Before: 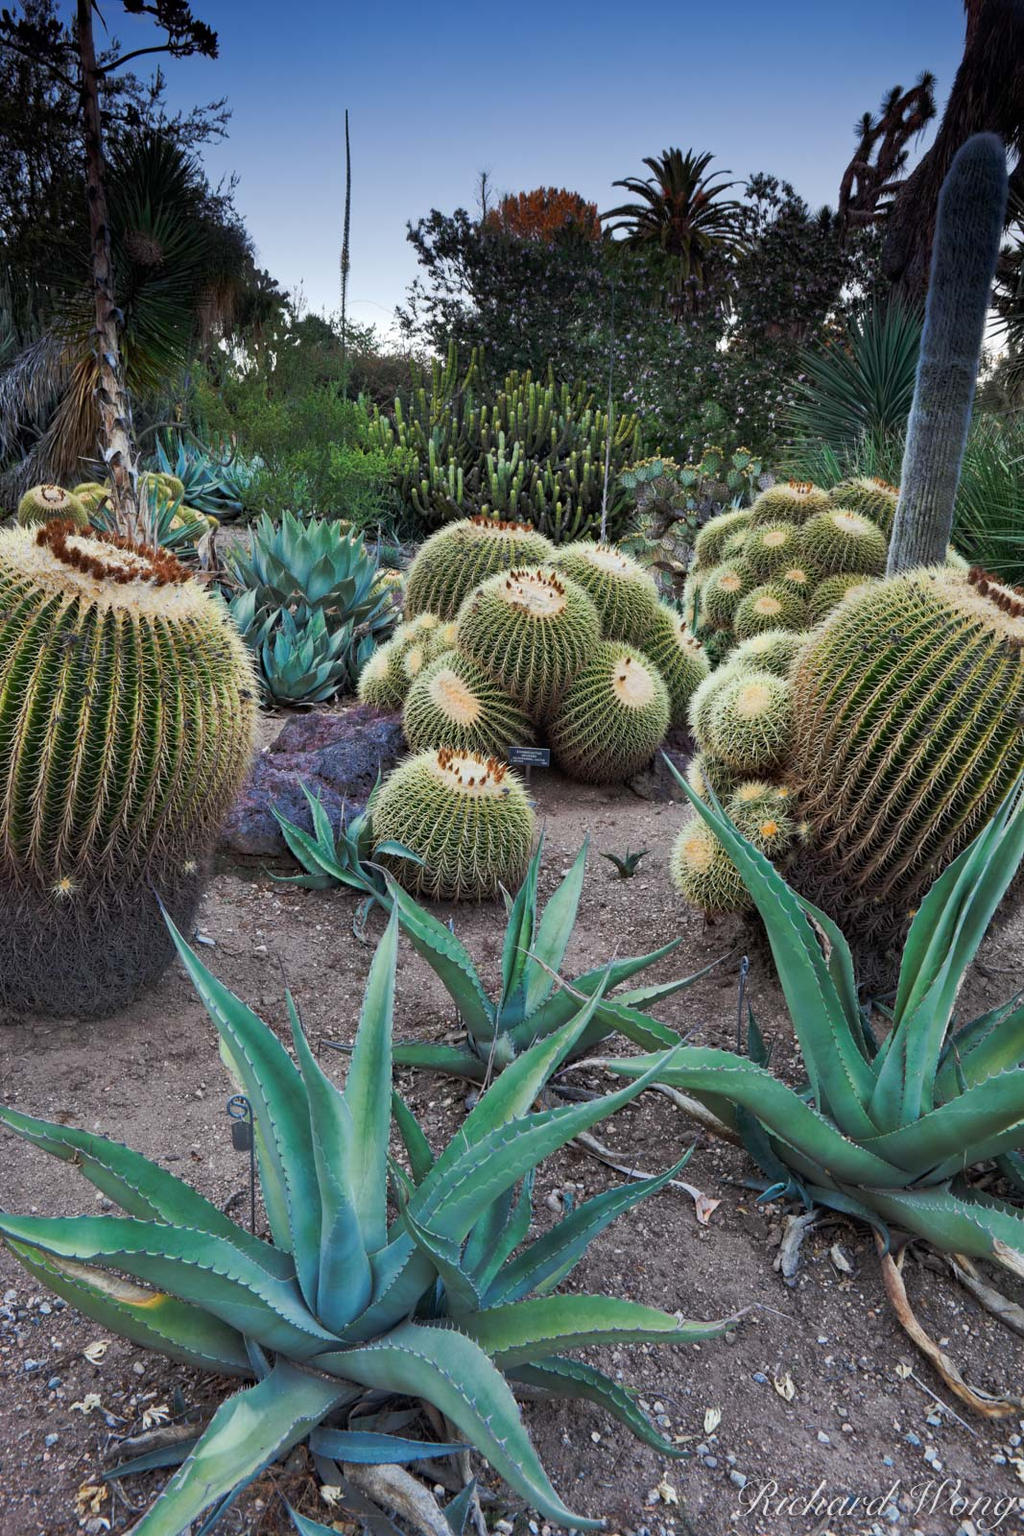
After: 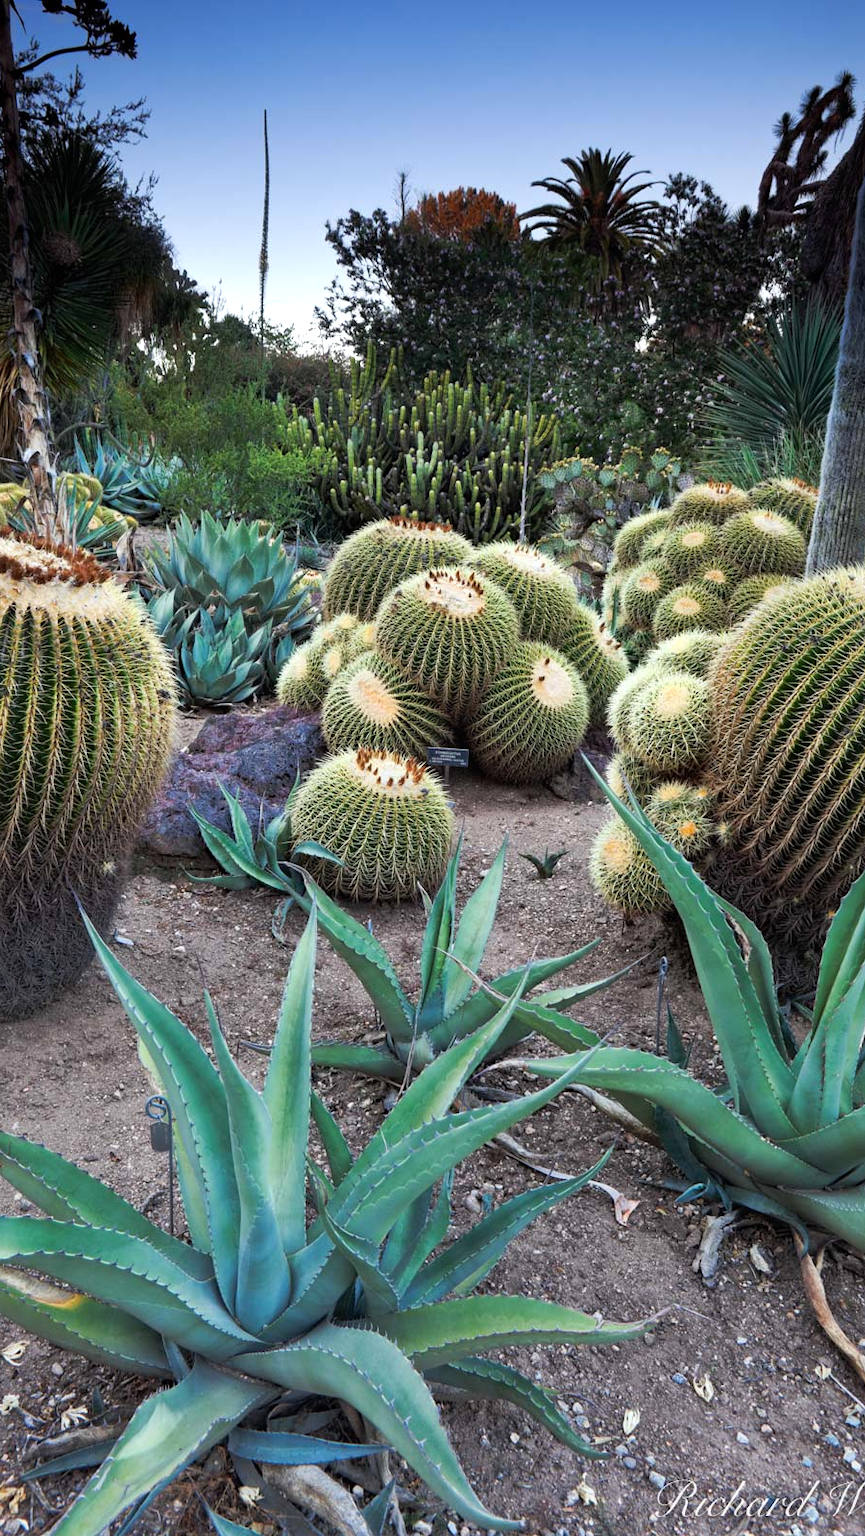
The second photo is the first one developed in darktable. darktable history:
crop: left 8.023%, right 7.476%
tone equalizer: -8 EV -0.441 EV, -7 EV -0.375 EV, -6 EV -0.3 EV, -5 EV -0.244 EV, -3 EV 0.213 EV, -2 EV 0.323 EV, -1 EV 0.386 EV, +0 EV 0.442 EV
